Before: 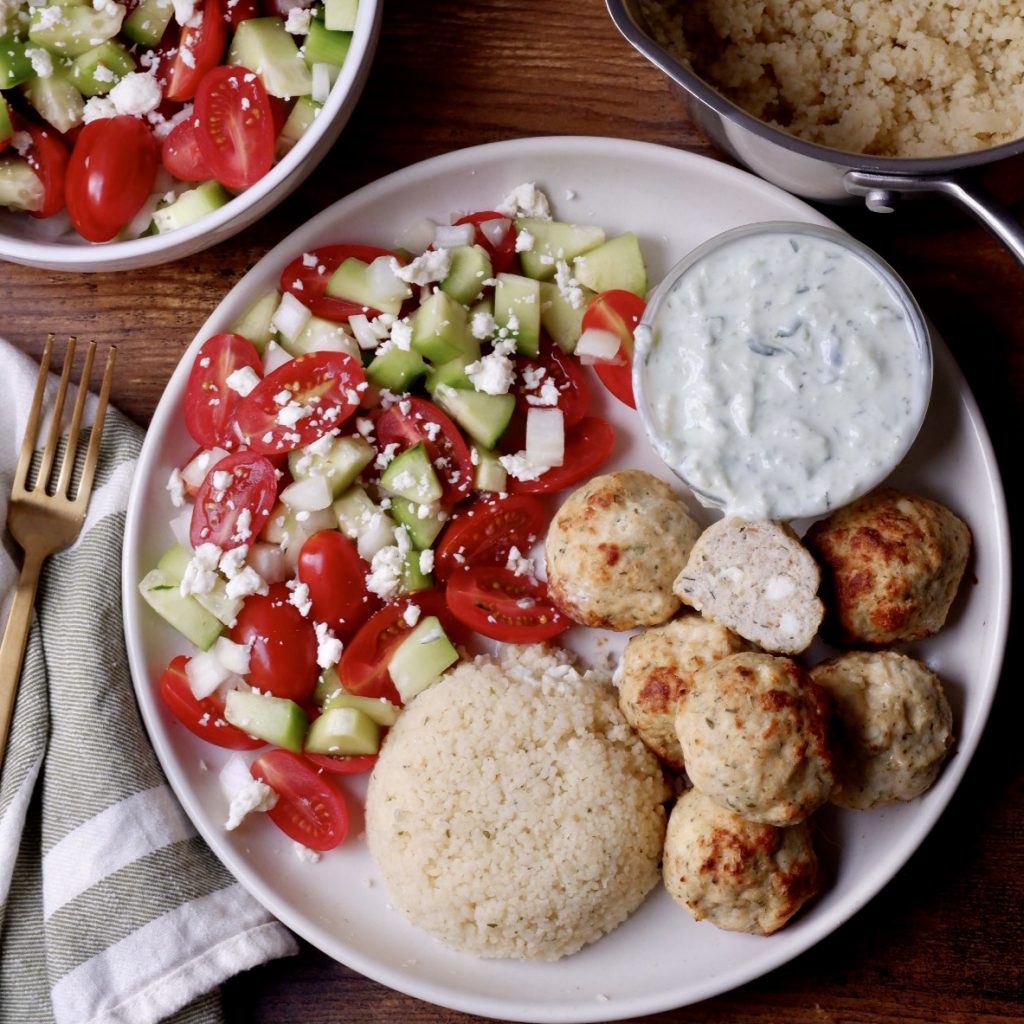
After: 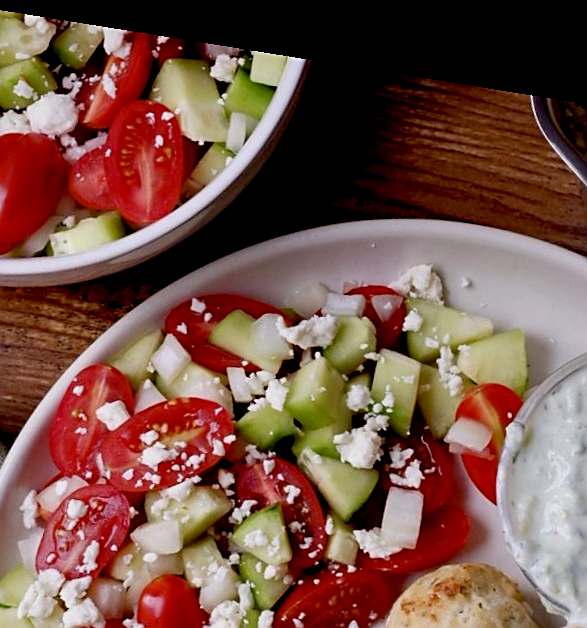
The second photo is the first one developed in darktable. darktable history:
crop: left 19.556%, right 30.401%, bottom 46.458%
rotate and perspective: rotation 9.12°, automatic cropping off
shadows and highlights: shadows 25, highlights -25
base curve: curves: ch0 [(0, 0) (0.666, 0.806) (1, 1)]
sharpen: on, module defaults
exposure: black level correction 0.011, exposure -0.478 EV, compensate highlight preservation false
haze removal: compatibility mode true, adaptive false
